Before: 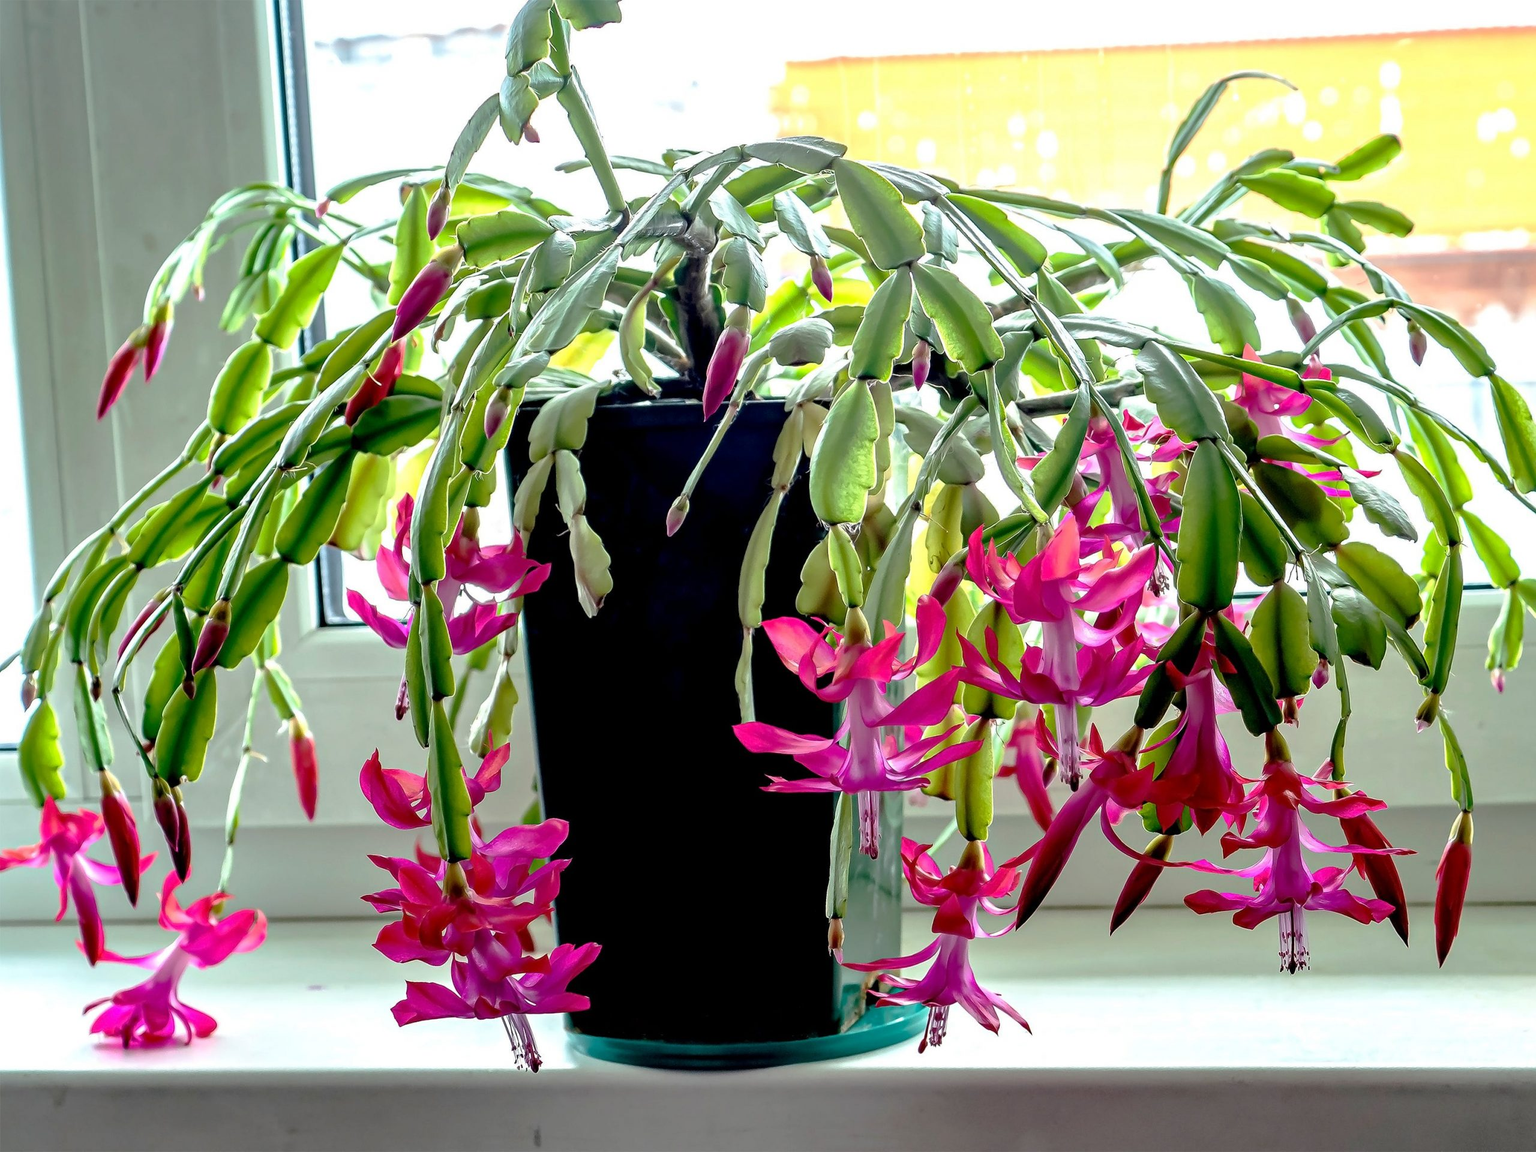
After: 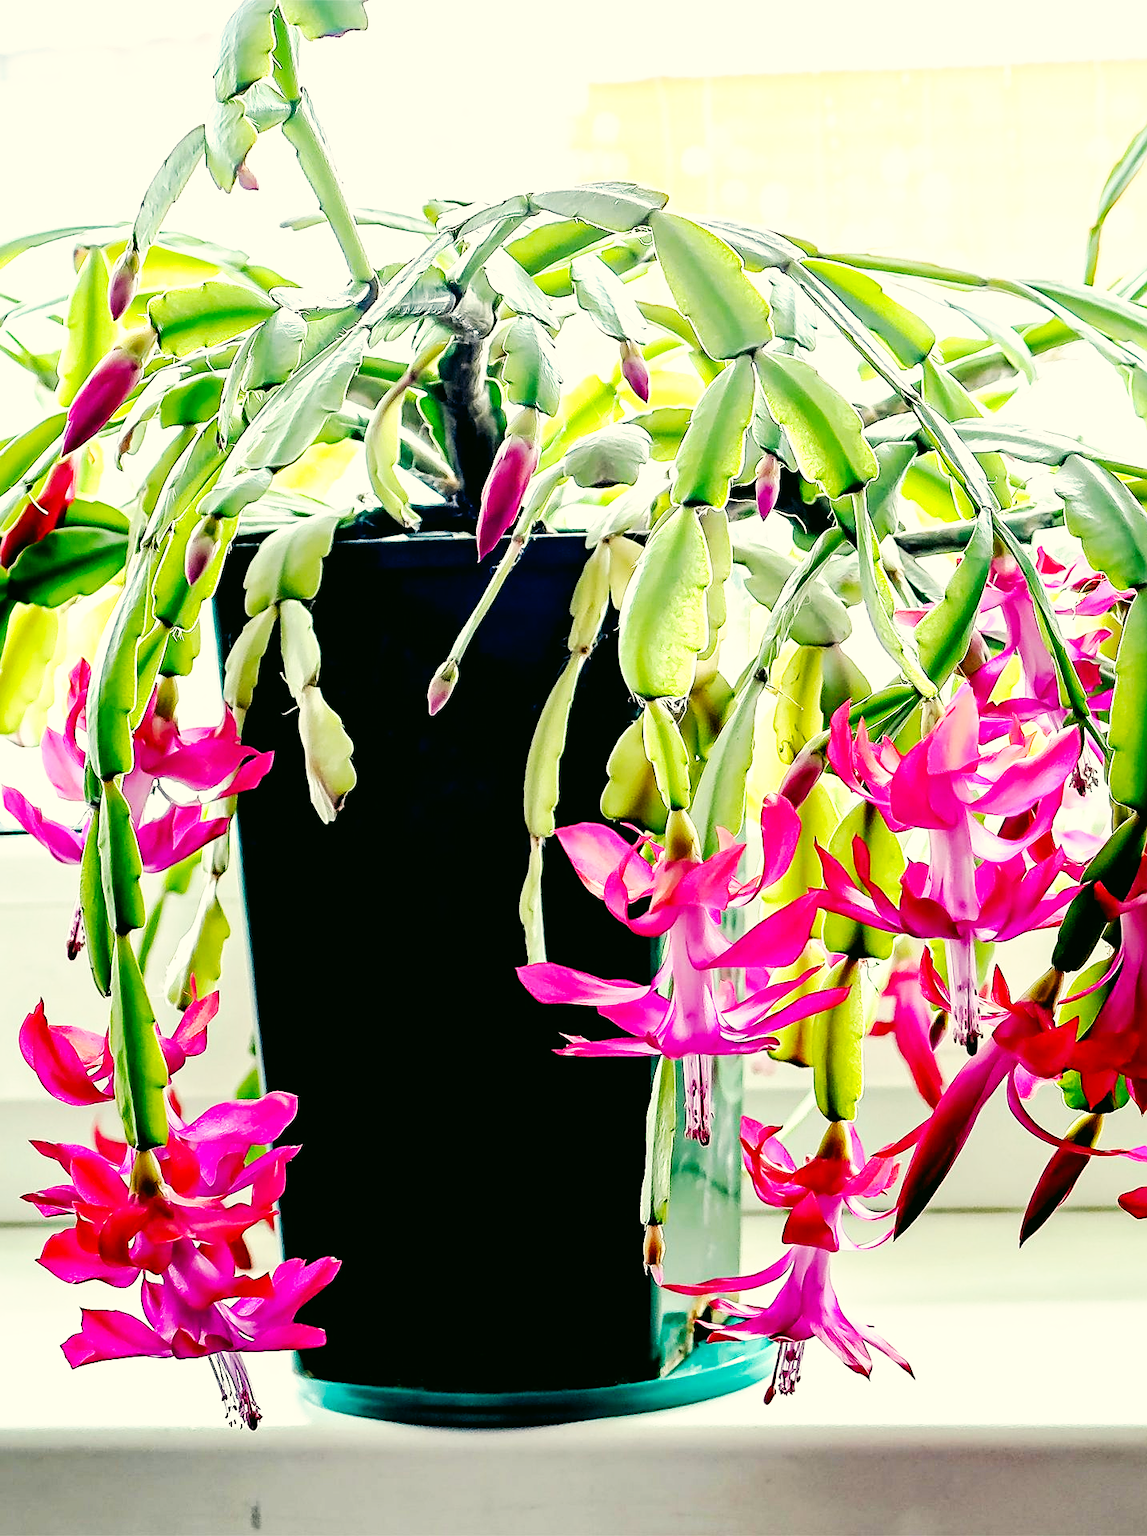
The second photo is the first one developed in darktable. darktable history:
base curve: curves: ch0 [(0, 0) (0.007, 0.004) (0.027, 0.03) (0.046, 0.07) (0.207, 0.54) (0.442, 0.872) (0.673, 0.972) (1, 1)], preserve colors none
color correction: highlights a* -0.347, highlights b* 9.3, shadows a* -8.95, shadows b* 1.08
crop and rotate: left 22.502%, right 21.464%
sharpen: on, module defaults
